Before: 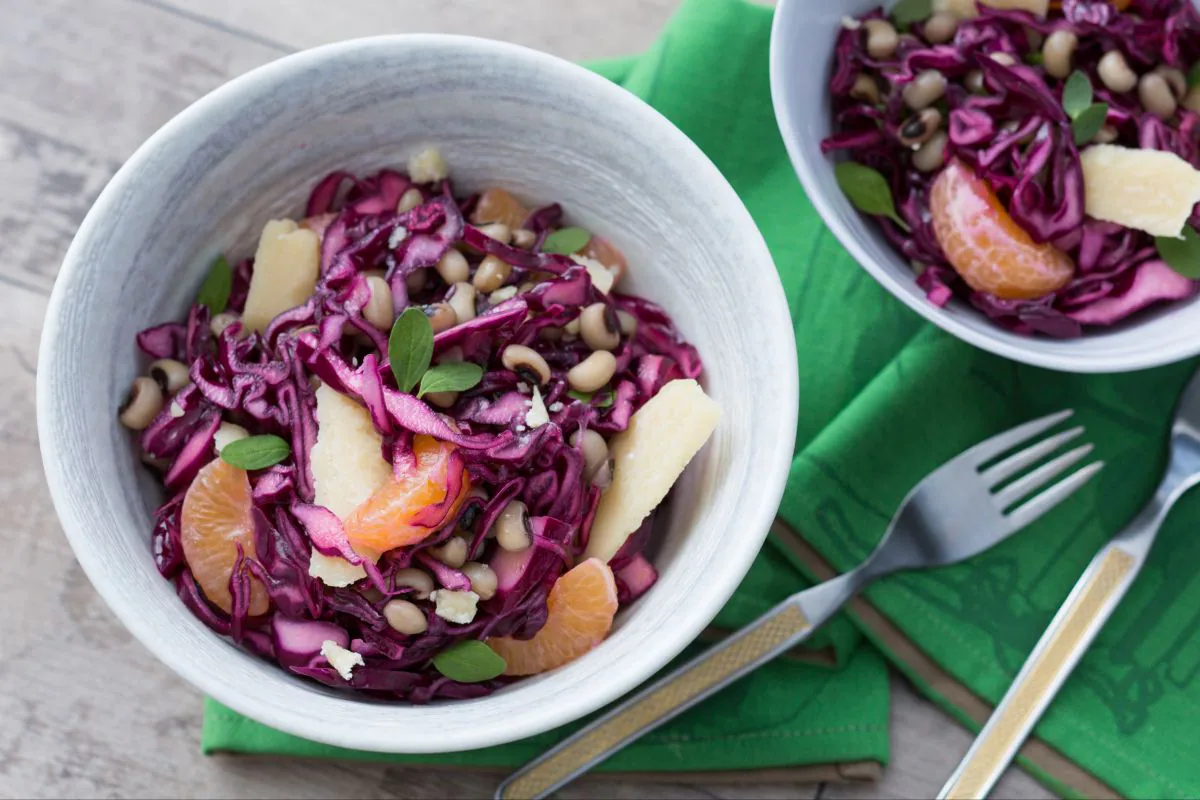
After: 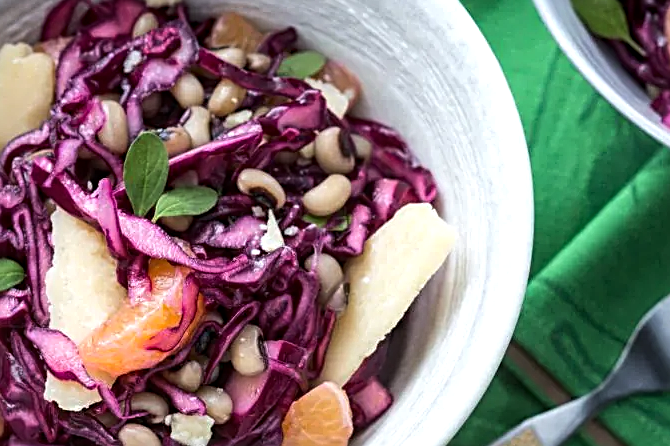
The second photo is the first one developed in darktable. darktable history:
crop and rotate: left 22.13%, top 22.054%, right 22.026%, bottom 22.102%
local contrast: on, module defaults
tone equalizer: -8 EV -0.417 EV, -7 EV -0.389 EV, -6 EV -0.333 EV, -5 EV -0.222 EV, -3 EV 0.222 EV, -2 EV 0.333 EV, -1 EV 0.389 EV, +0 EV 0.417 EV, edges refinement/feathering 500, mask exposure compensation -1.57 EV, preserve details no
sharpen: radius 2.767
